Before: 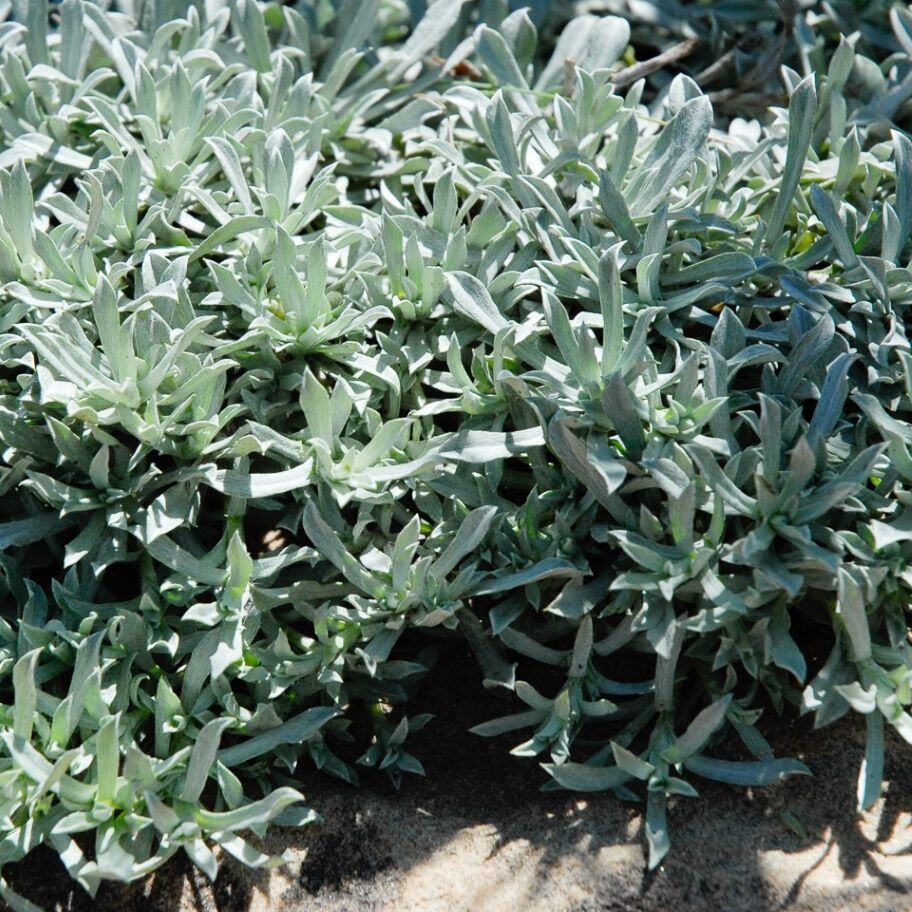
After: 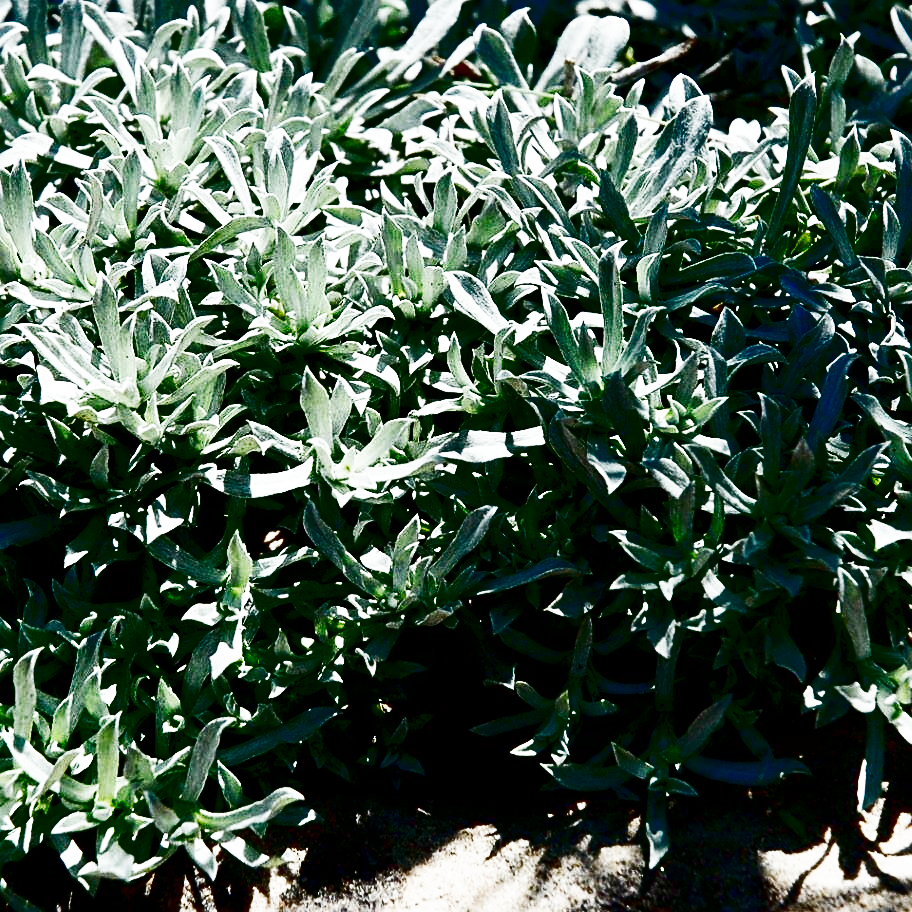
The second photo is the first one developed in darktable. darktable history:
haze removal: strength -0.09, adaptive false
base curve: curves: ch0 [(0, 0) (0.012, 0.01) (0.073, 0.168) (0.31, 0.711) (0.645, 0.957) (1, 1)], preserve colors none
color balance rgb: perceptual saturation grading › highlights -31.88%, perceptual saturation grading › mid-tones 5.8%, perceptual saturation grading › shadows 18.12%, perceptual brilliance grading › highlights 3.62%, perceptual brilliance grading › mid-tones -18.12%, perceptual brilliance grading › shadows -41.3%
contrast brightness saturation: brightness -1, saturation 1
sharpen: on, module defaults
